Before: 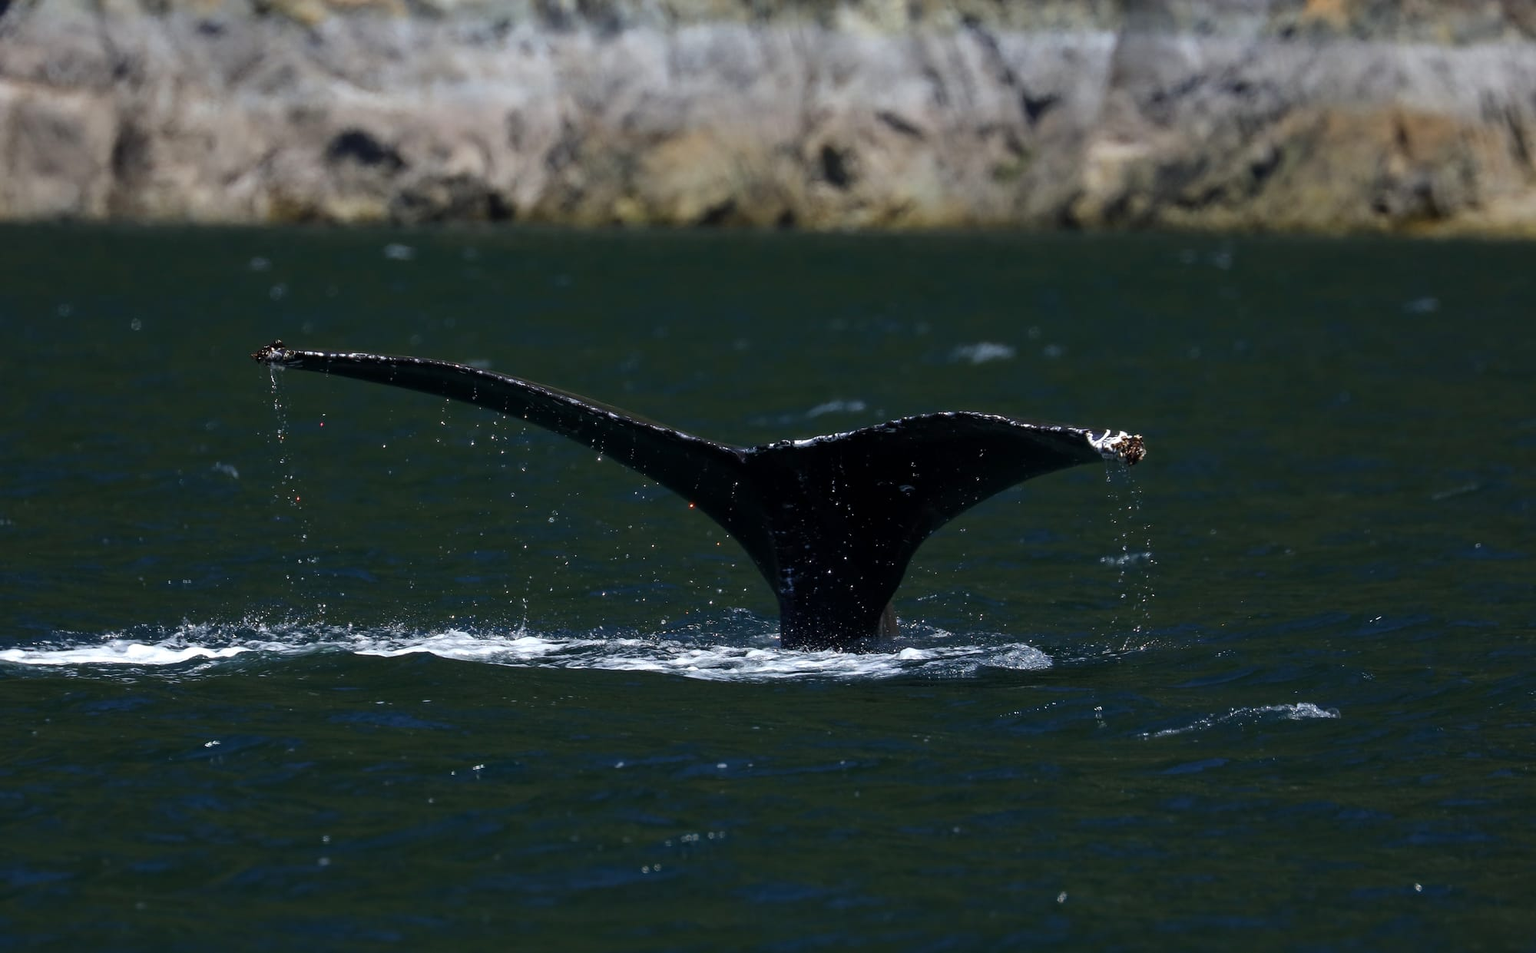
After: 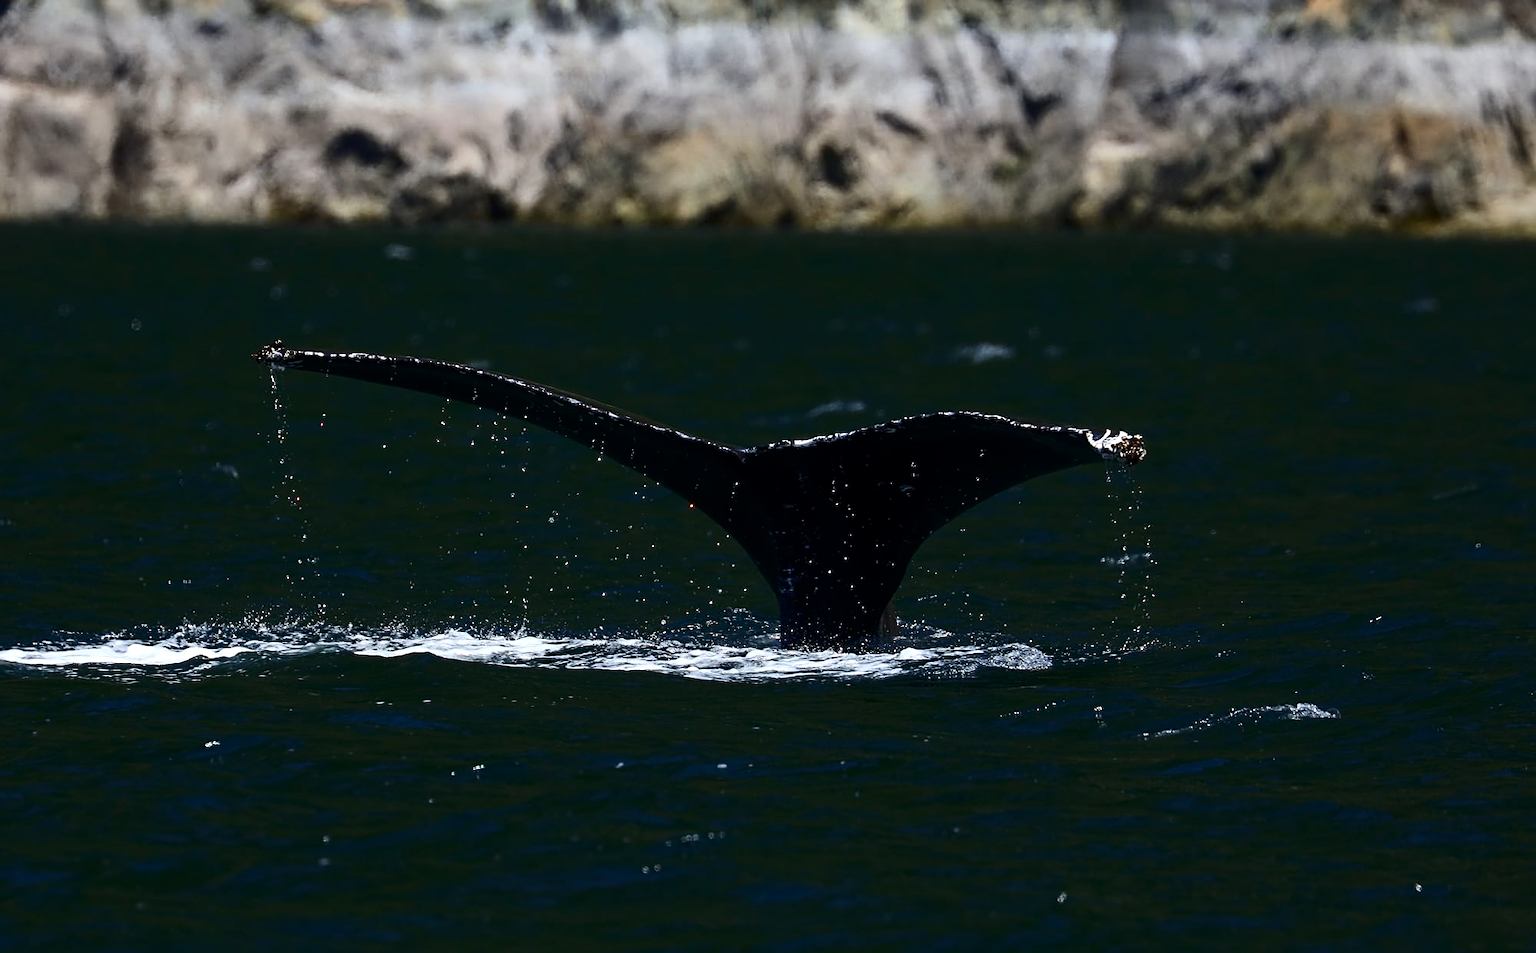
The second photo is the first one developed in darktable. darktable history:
sharpen: on, module defaults
contrast brightness saturation: contrast 0.295
